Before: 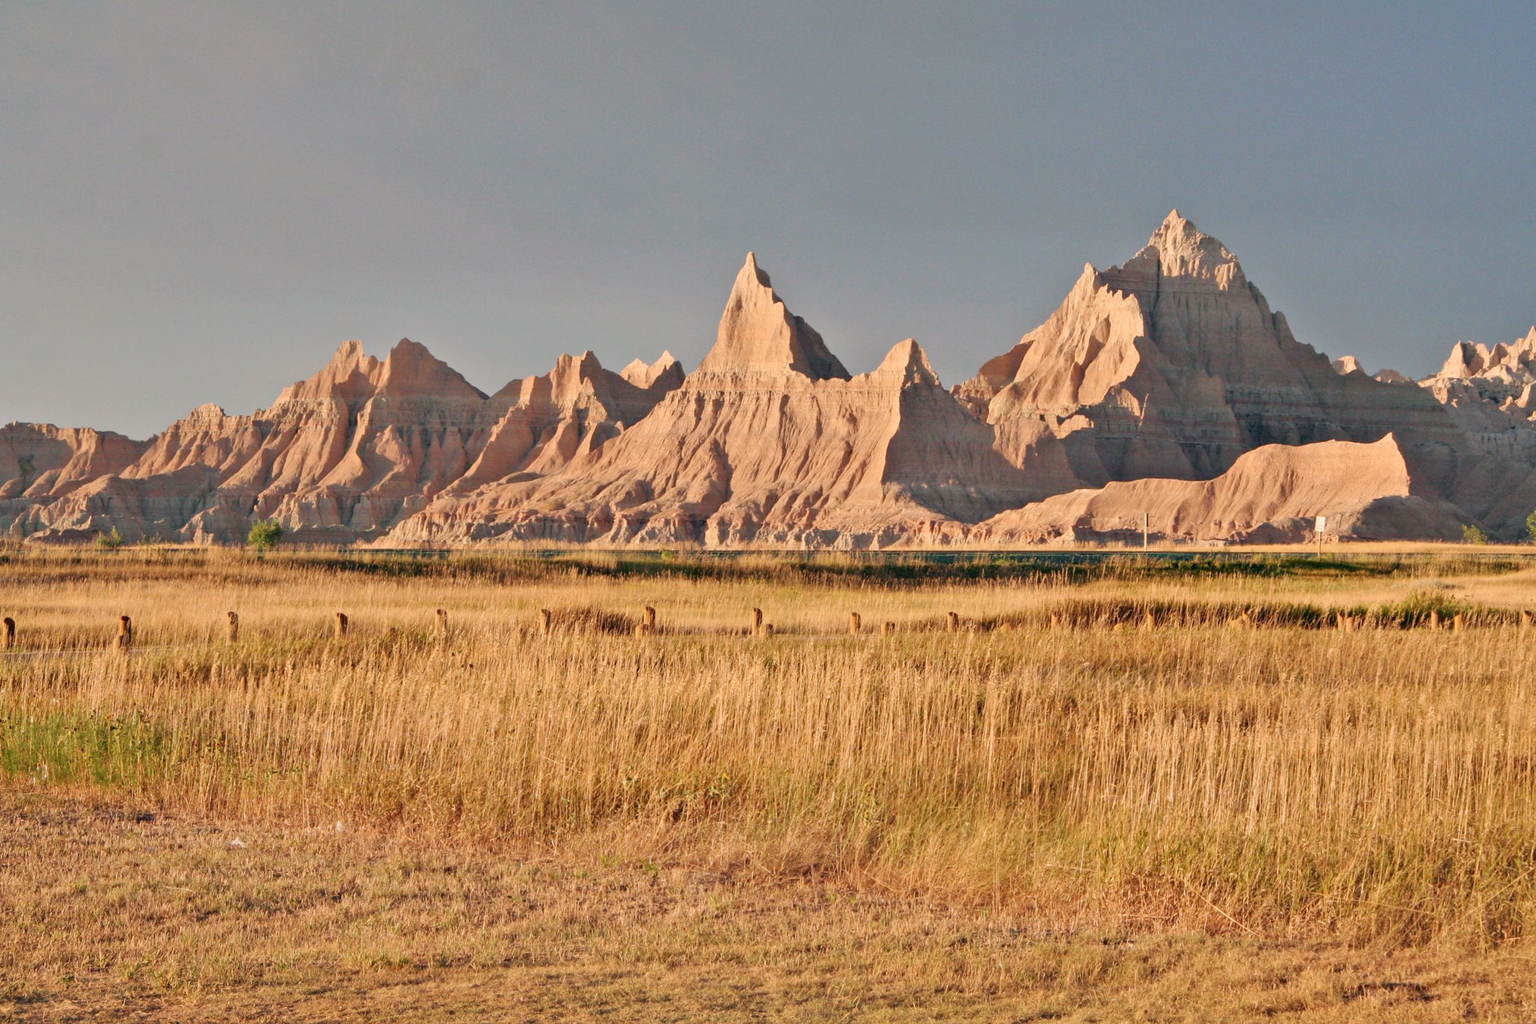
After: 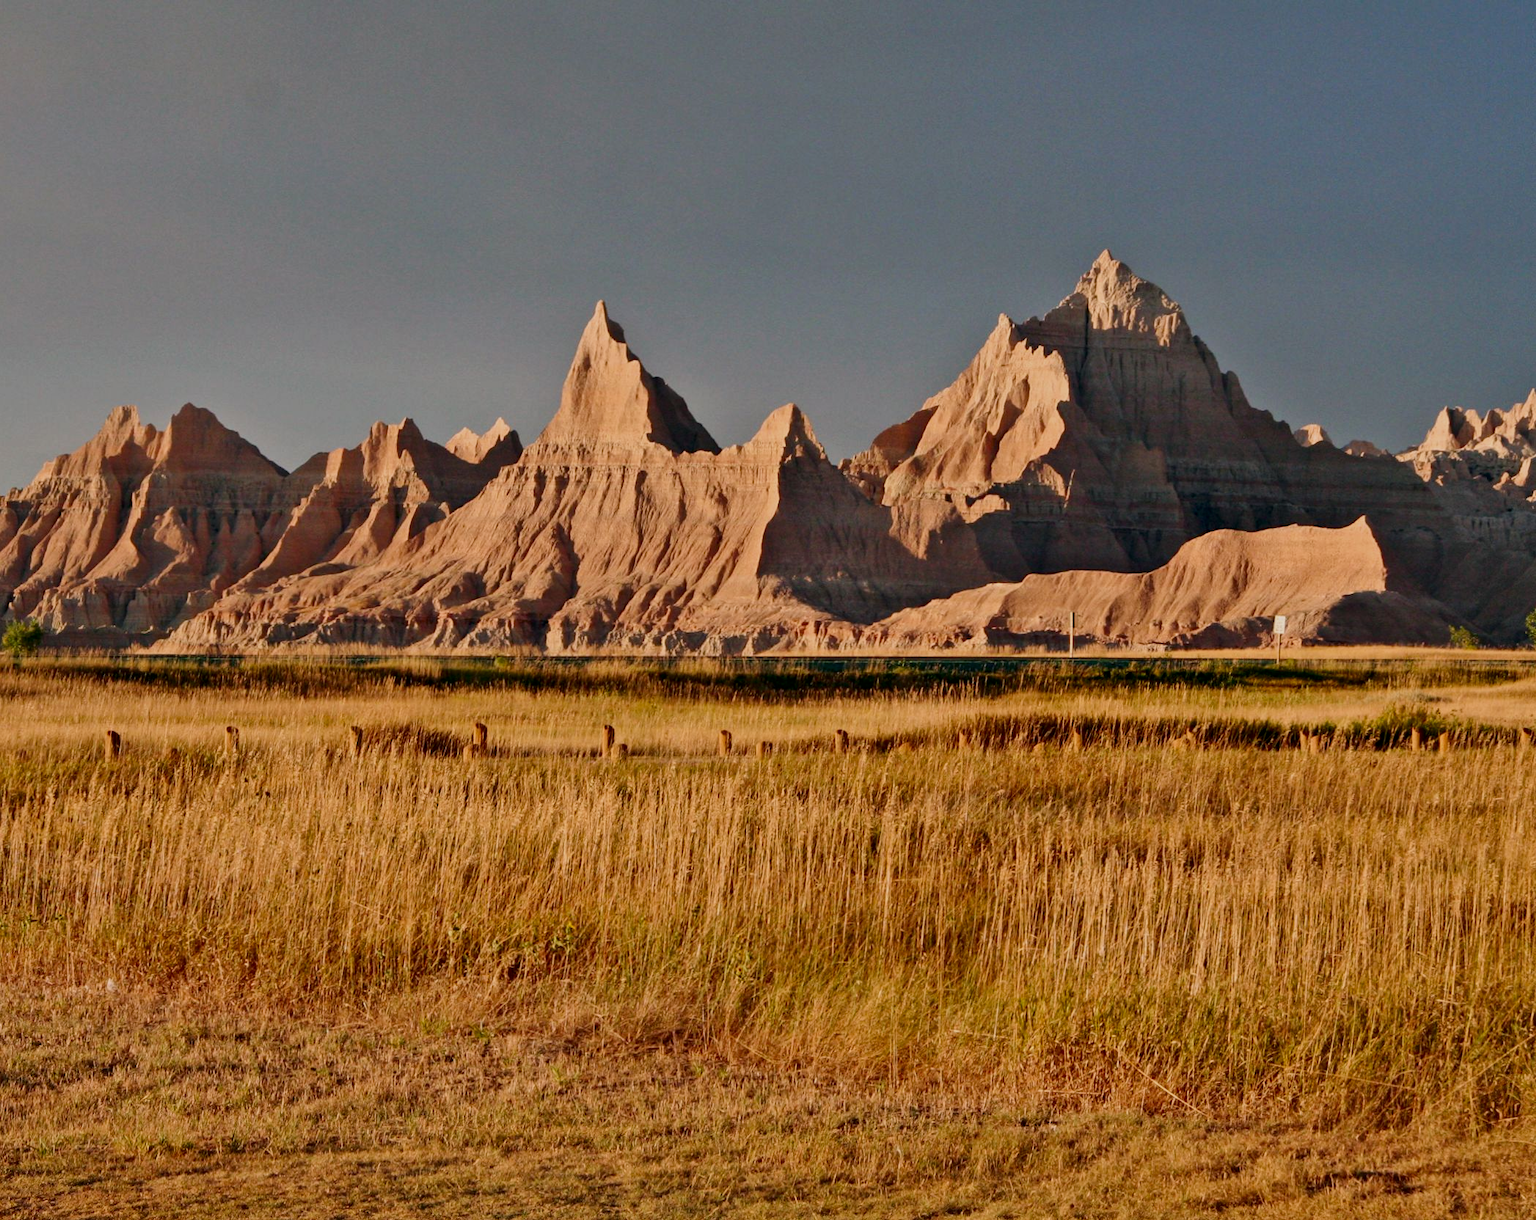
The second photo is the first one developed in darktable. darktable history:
crop: left 16.09%
contrast brightness saturation: contrast 0.097, brightness -0.265, saturation 0.137
filmic rgb: middle gray luminance 9.17%, black relative exposure -10.69 EV, white relative exposure 3.45 EV, target black luminance 0%, hardness 5.98, latitude 59.48%, contrast 1.088, highlights saturation mix 5.88%, shadows ↔ highlights balance 28.48%
